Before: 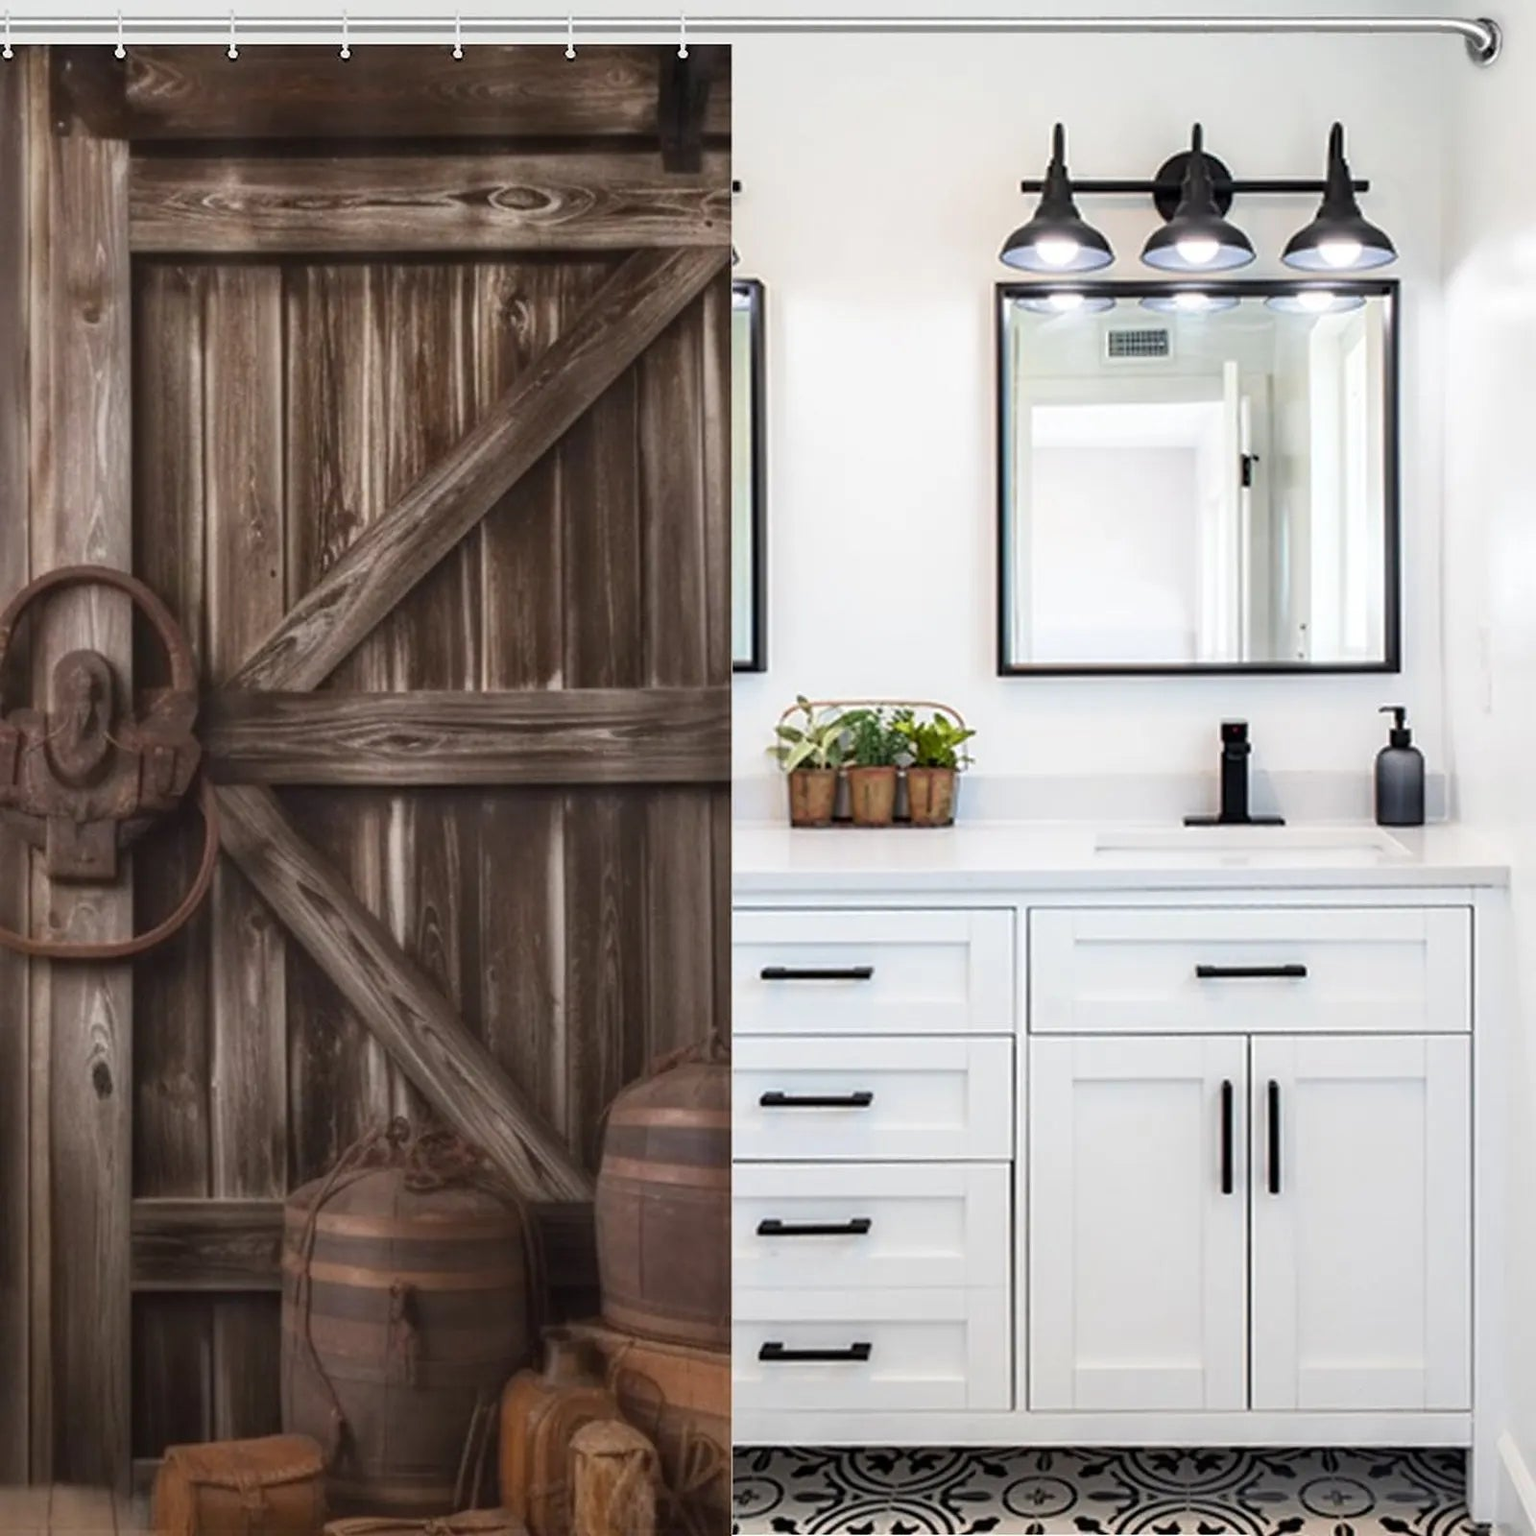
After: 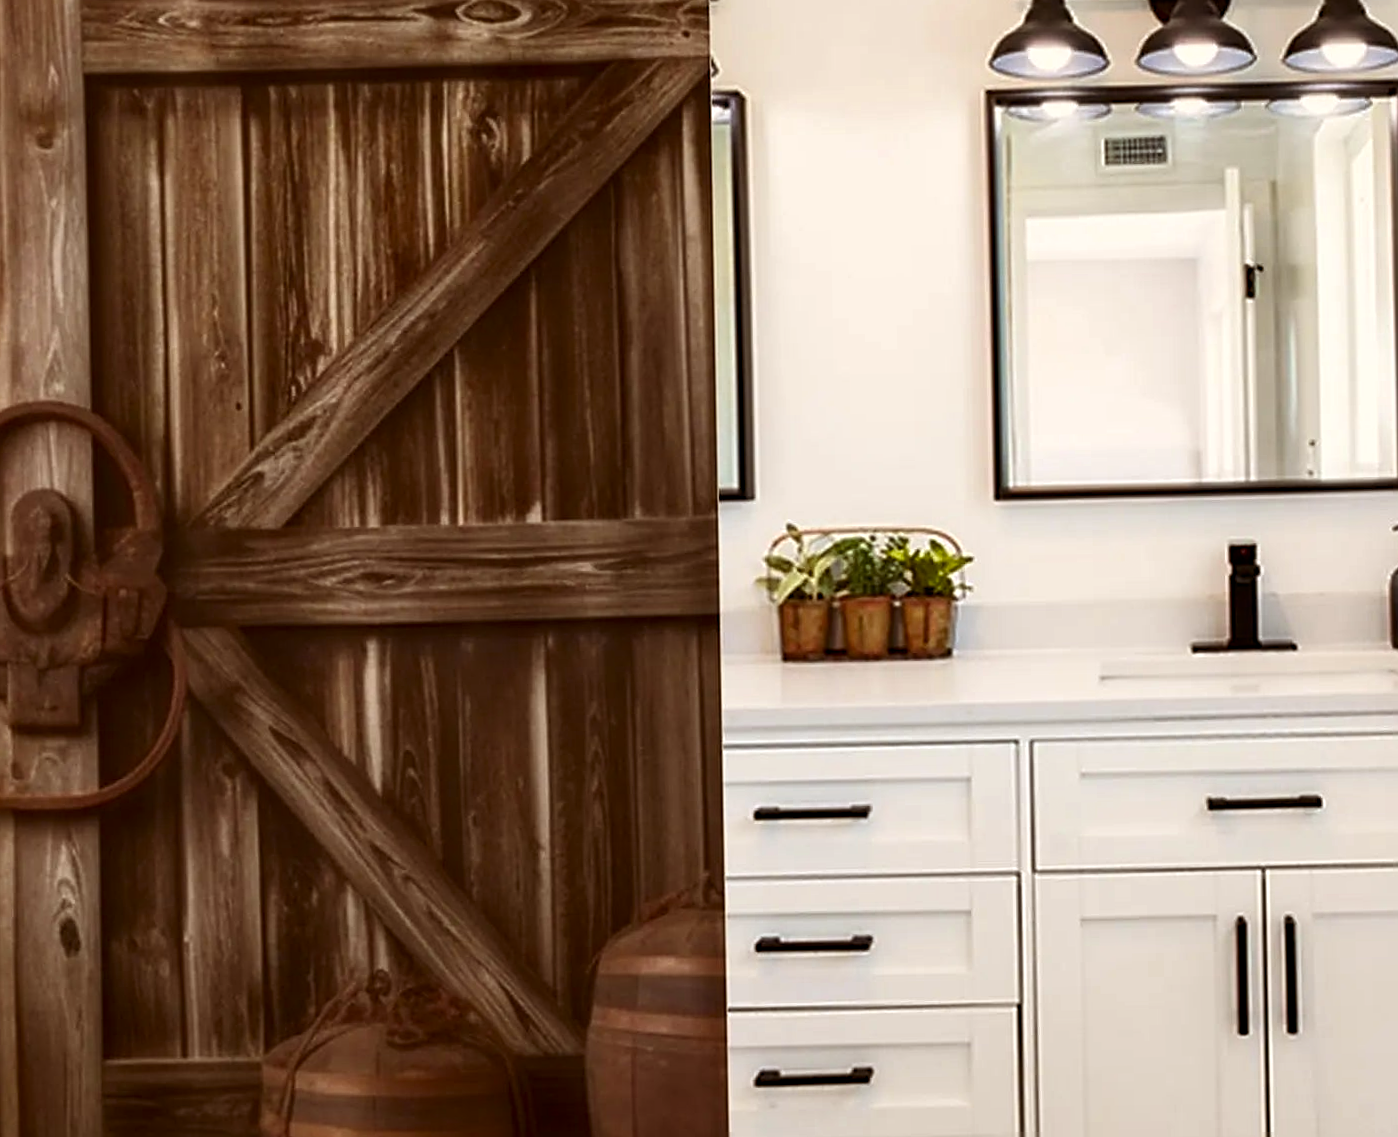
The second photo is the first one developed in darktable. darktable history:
rotate and perspective: rotation -1°, crop left 0.011, crop right 0.989, crop top 0.025, crop bottom 0.975
crop and rotate: left 2.425%, top 11.305%, right 9.6%, bottom 15.08%
color balance rgb: shadows lift › chroma 4.41%, shadows lift › hue 27°, power › chroma 2.5%, power › hue 70°, highlights gain › chroma 1%, highlights gain › hue 27°, saturation formula JzAzBz (2021)
contrast brightness saturation: contrast 0.07, brightness -0.13, saturation 0.06
sharpen: on, module defaults
